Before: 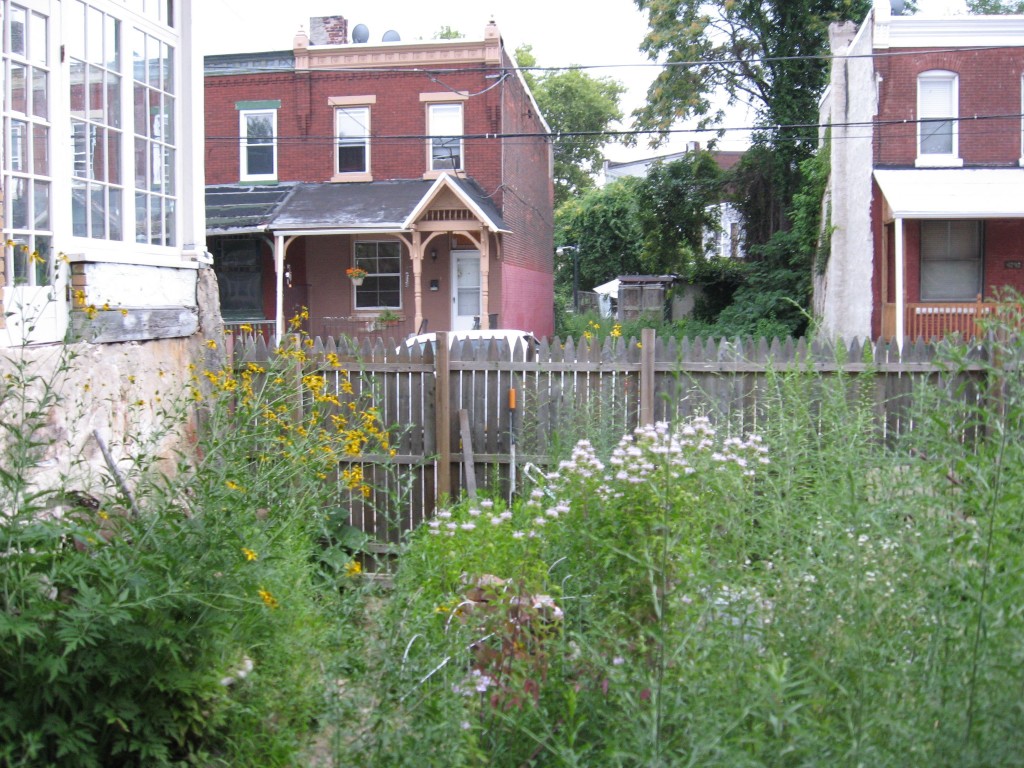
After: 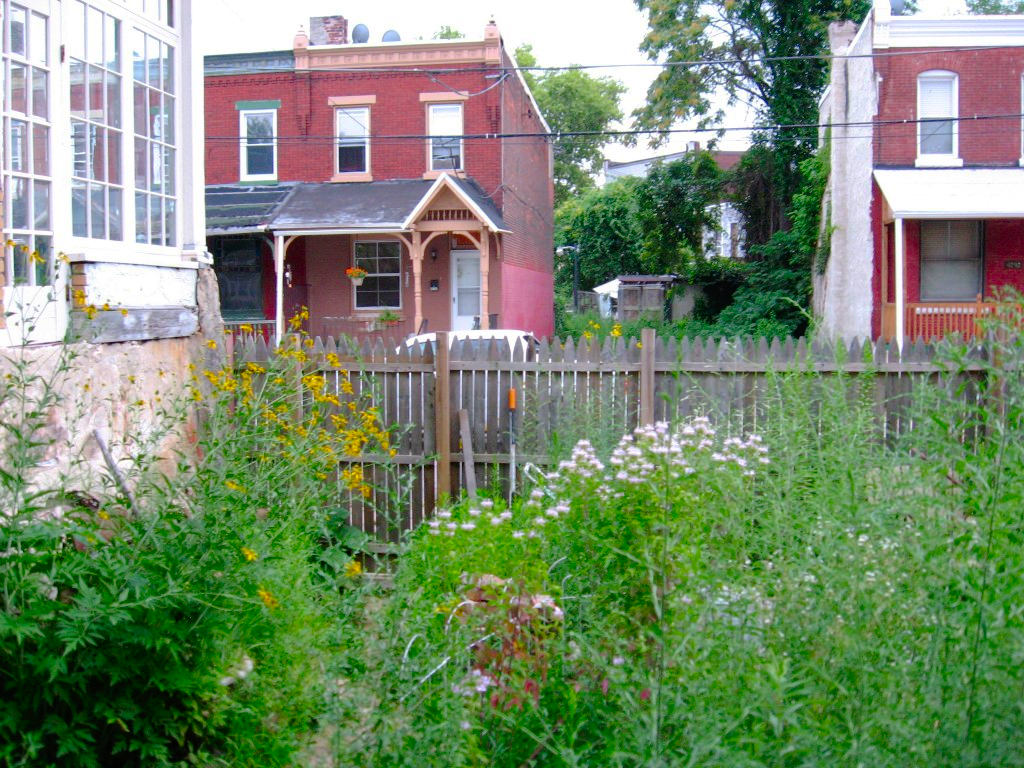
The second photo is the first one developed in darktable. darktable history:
tone curve: curves: ch0 [(0, 0) (0.003, 0.001) (0.011, 0.002) (0.025, 0.007) (0.044, 0.015) (0.069, 0.022) (0.1, 0.03) (0.136, 0.056) (0.177, 0.115) (0.224, 0.177) (0.277, 0.244) (0.335, 0.322) (0.399, 0.398) (0.468, 0.471) (0.543, 0.545) (0.623, 0.614) (0.709, 0.685) (0.801, 0.765) (0.898, 0.867) (1, 1)], preserve colors none
color contrast: green-magenta contrast 1.69, blue-yellow contrast 1.49
